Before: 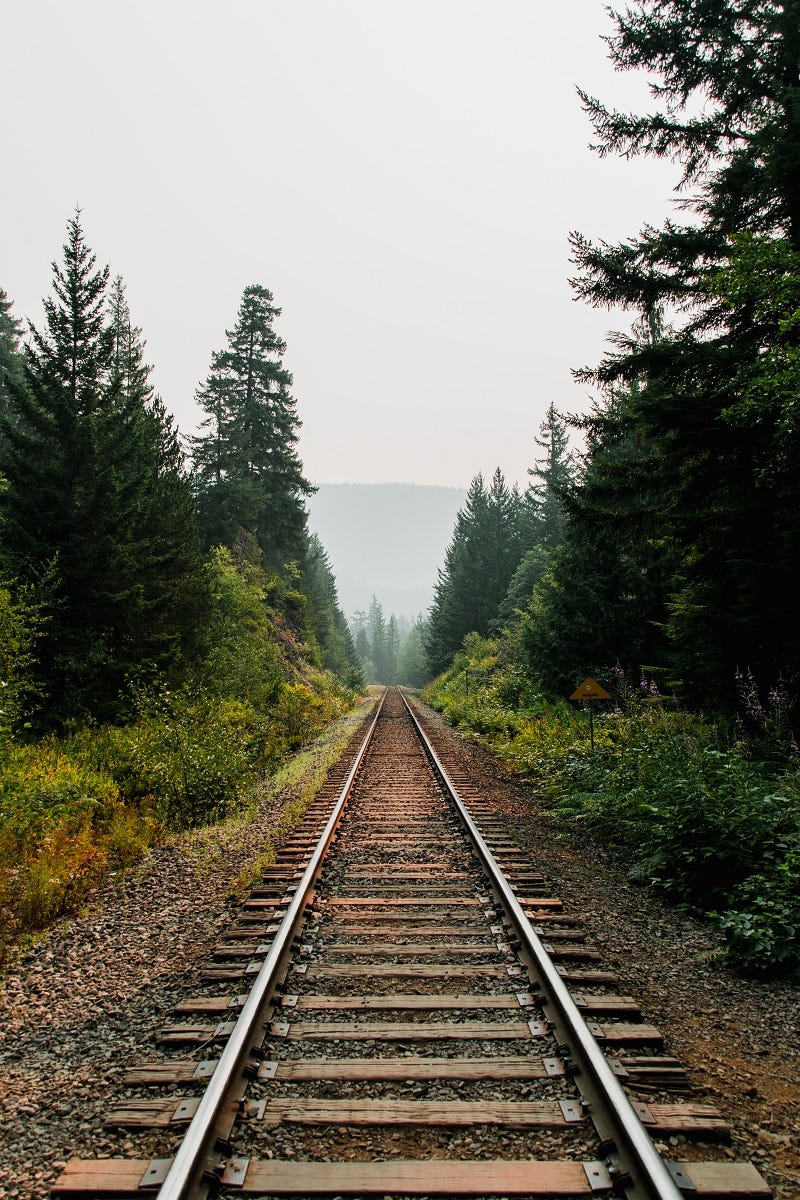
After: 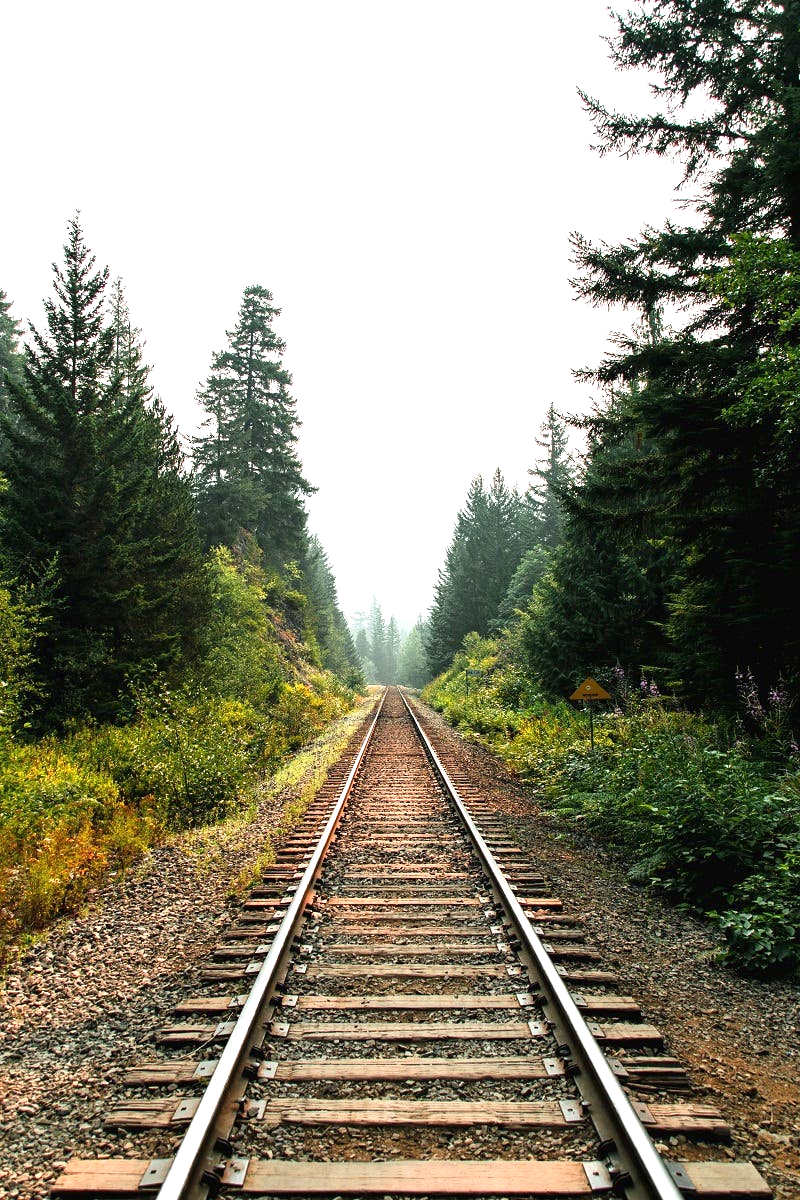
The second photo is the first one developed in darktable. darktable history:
levels: levels [0, 0.498, 1]
exposure: black level correction 0, exposure 1.001 EV, compensate highlight preservation false
